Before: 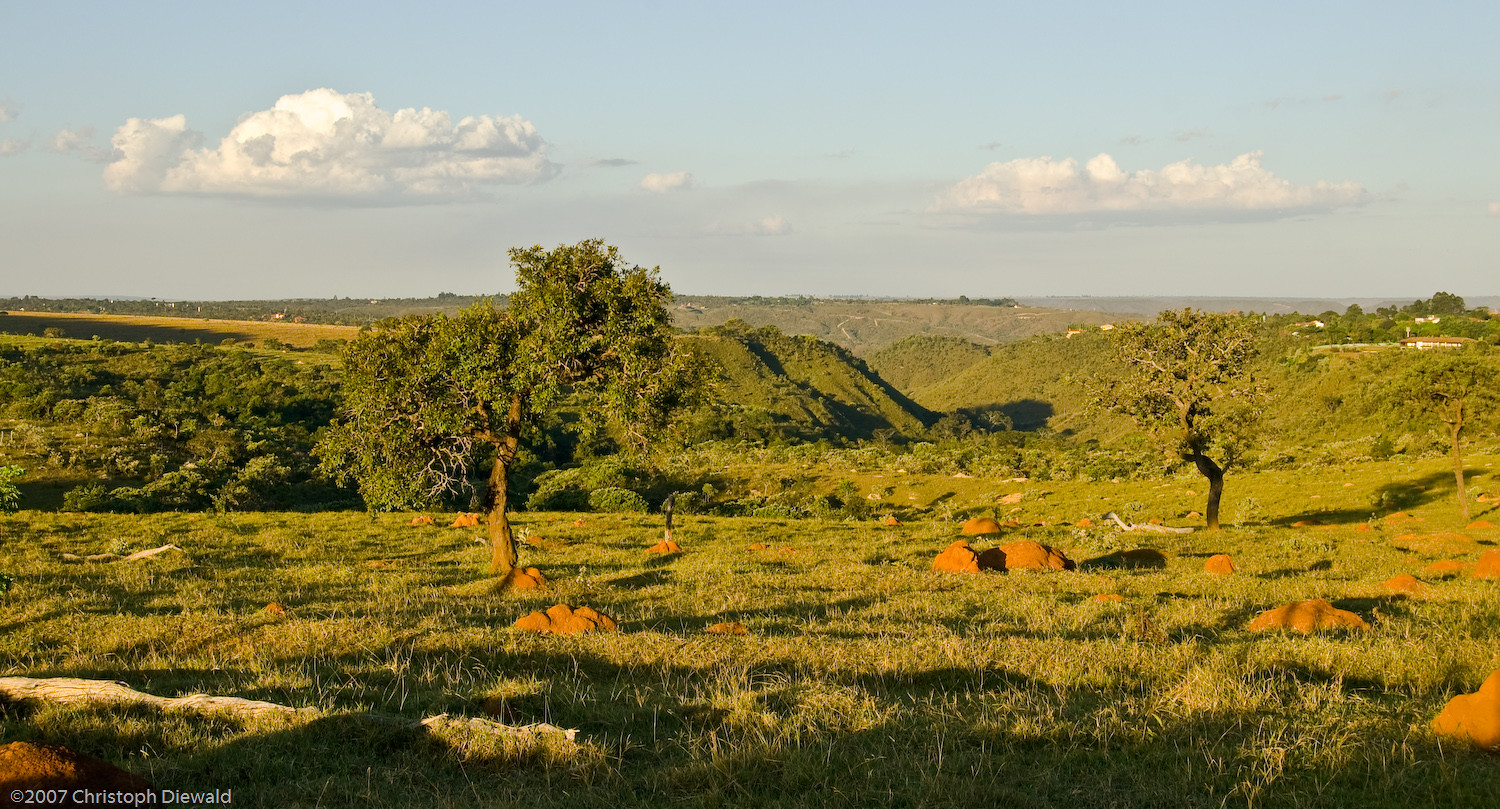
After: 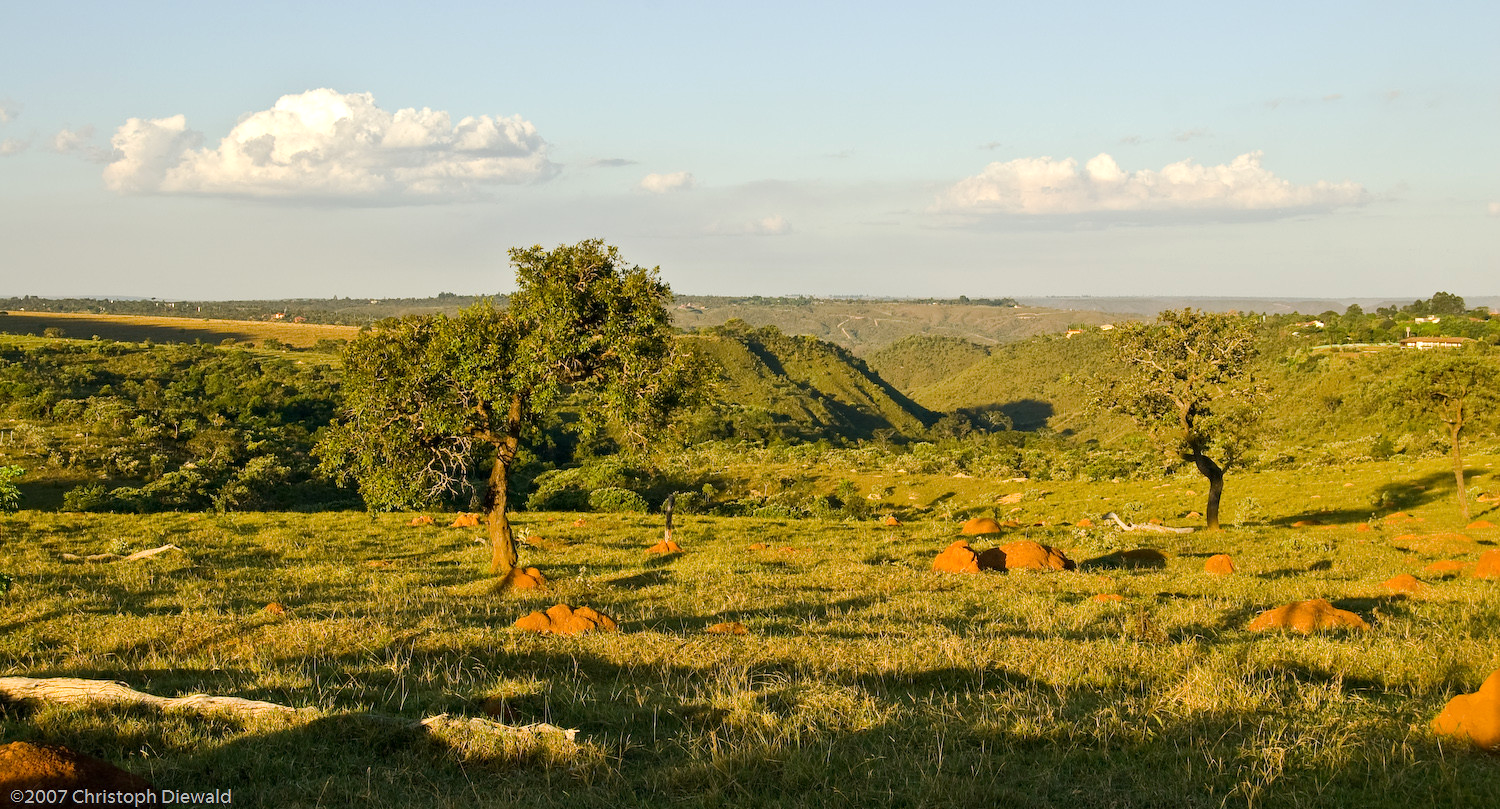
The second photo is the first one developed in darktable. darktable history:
exposure: exposure 0.213 EV, compensate highlight preservation false
